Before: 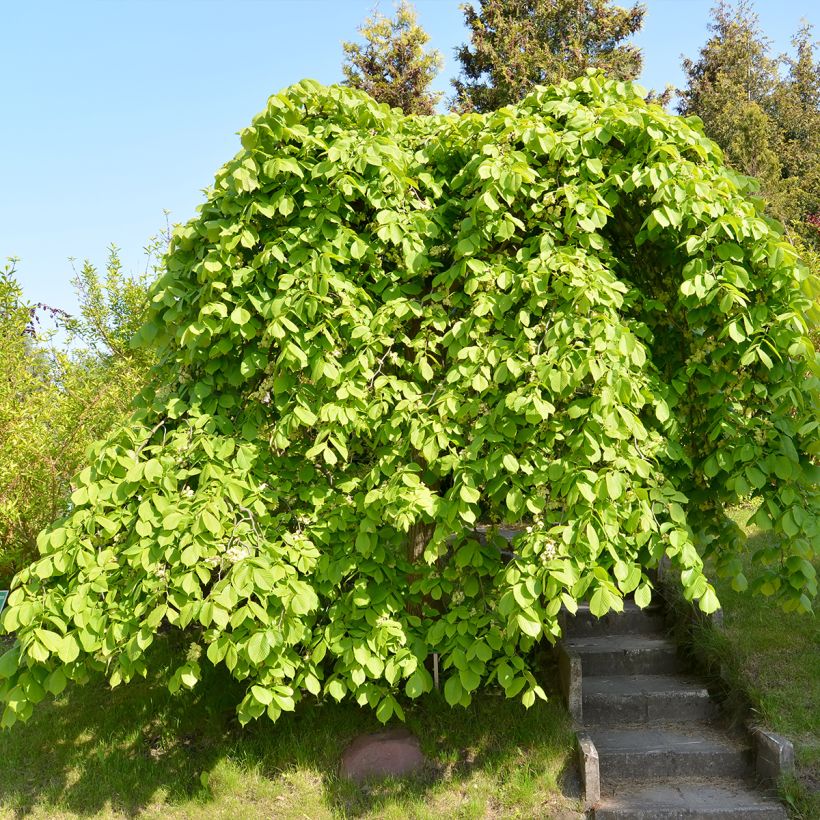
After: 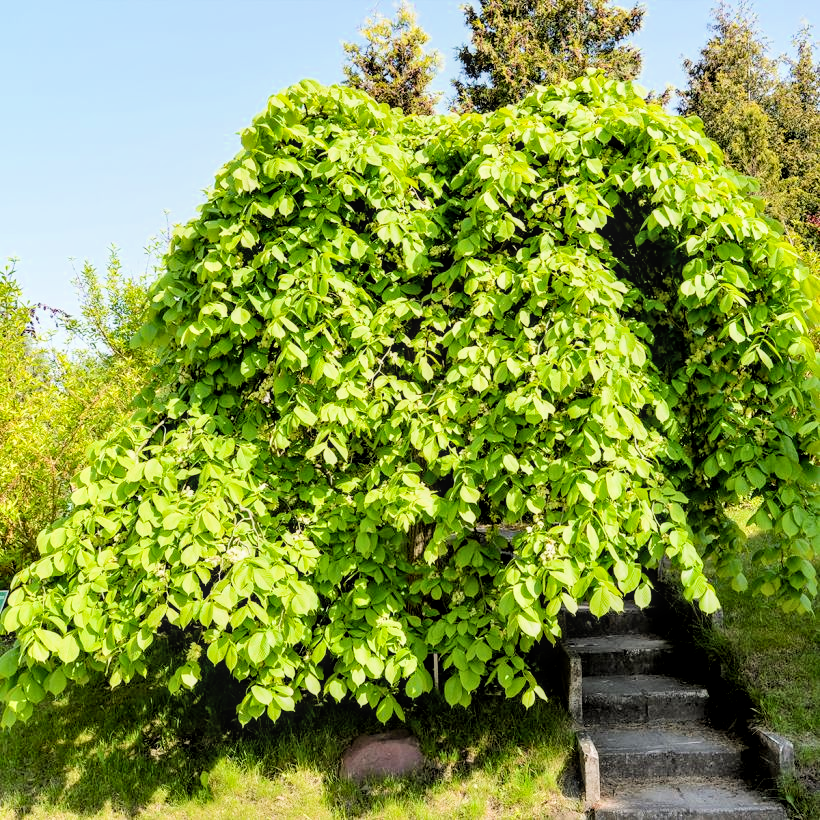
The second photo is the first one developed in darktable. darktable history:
exposure: black level correction 0, exposure 0.5 EV, compensate exposure bias true, compensate highlight preservation false
color balance rgb: perceptual saturation grading › global saturation 10%, global vibrance 10%
local contrast: on, module defaults
filmic rgb: black relative exposure -3.5 EV, white relative exposure 3.5 EV, hardness 2.44, contrast 1.4
